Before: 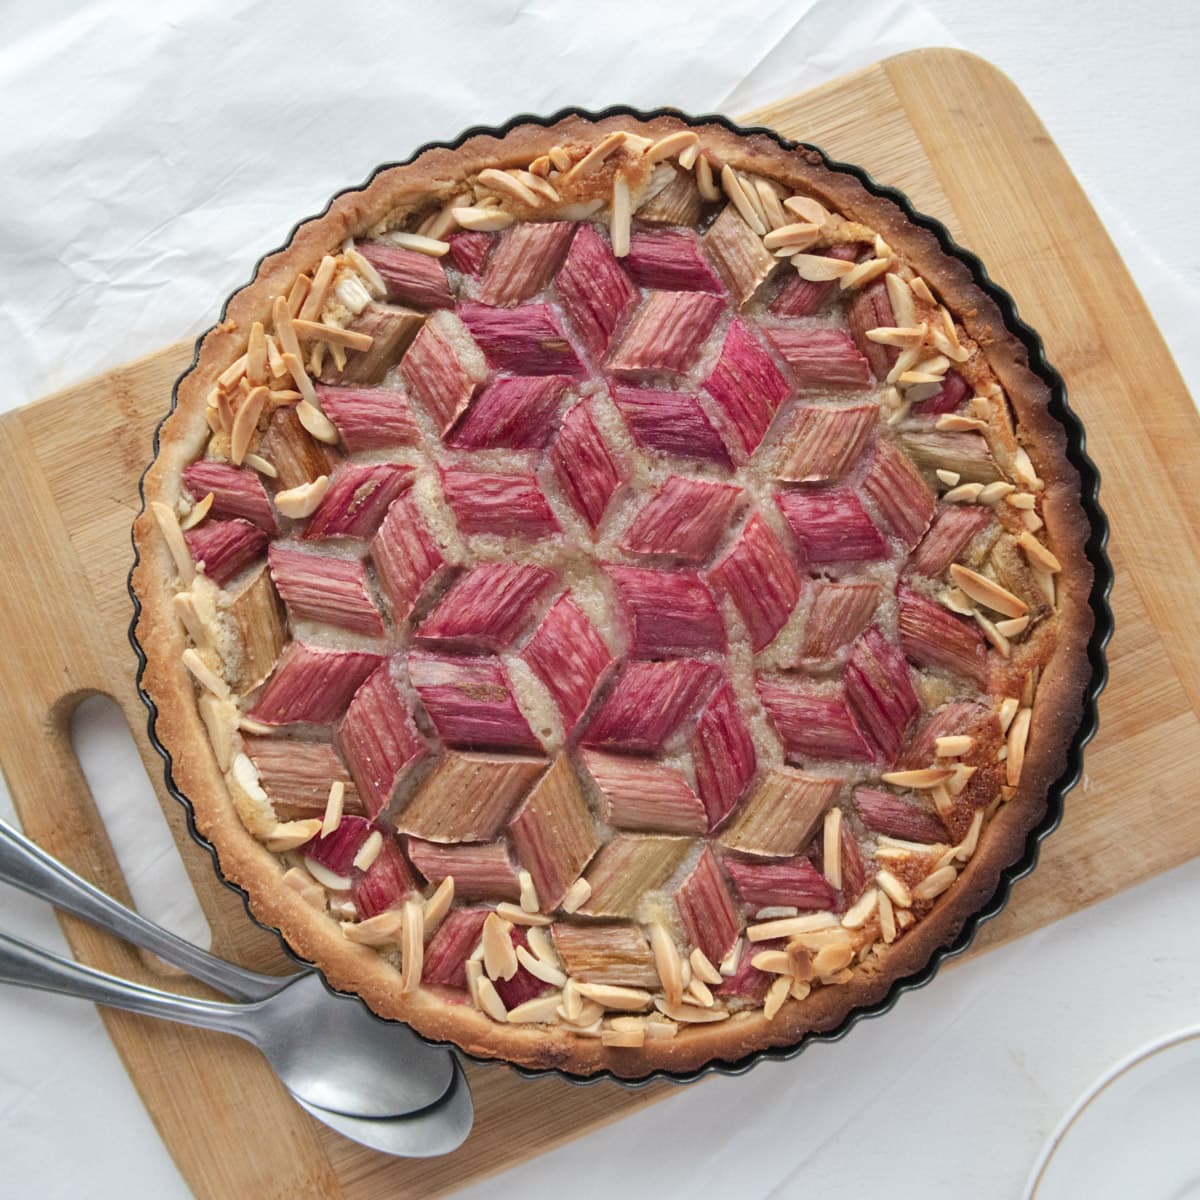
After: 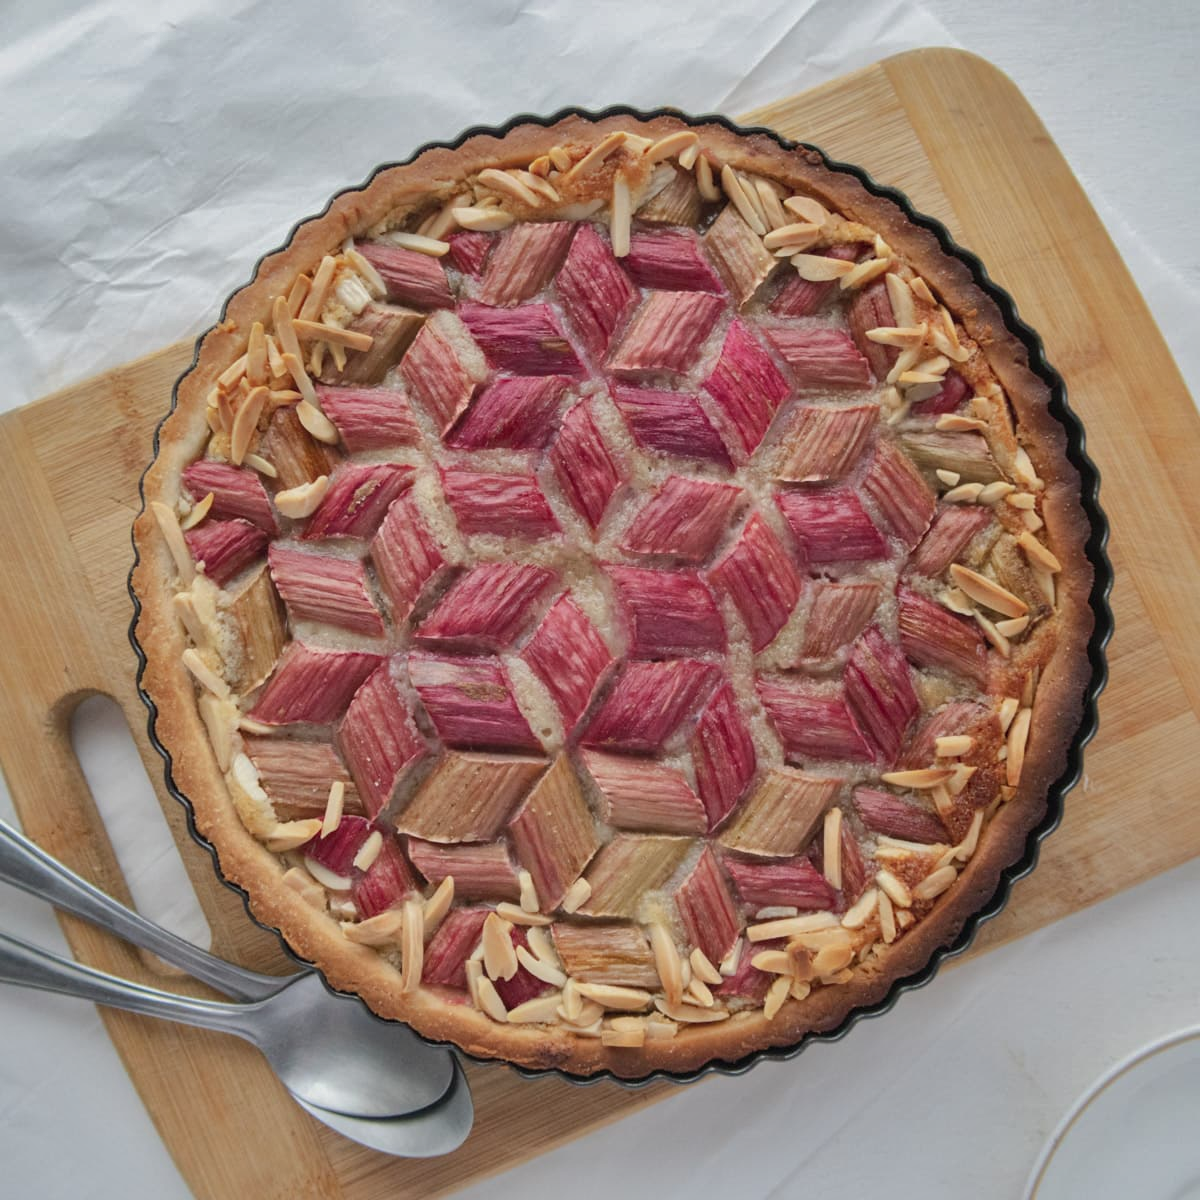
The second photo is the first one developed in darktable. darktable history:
shadows and highlights: shadows 40, highlights -60
exposure: exposure -0.177 EV, compensate highlight preservation false
